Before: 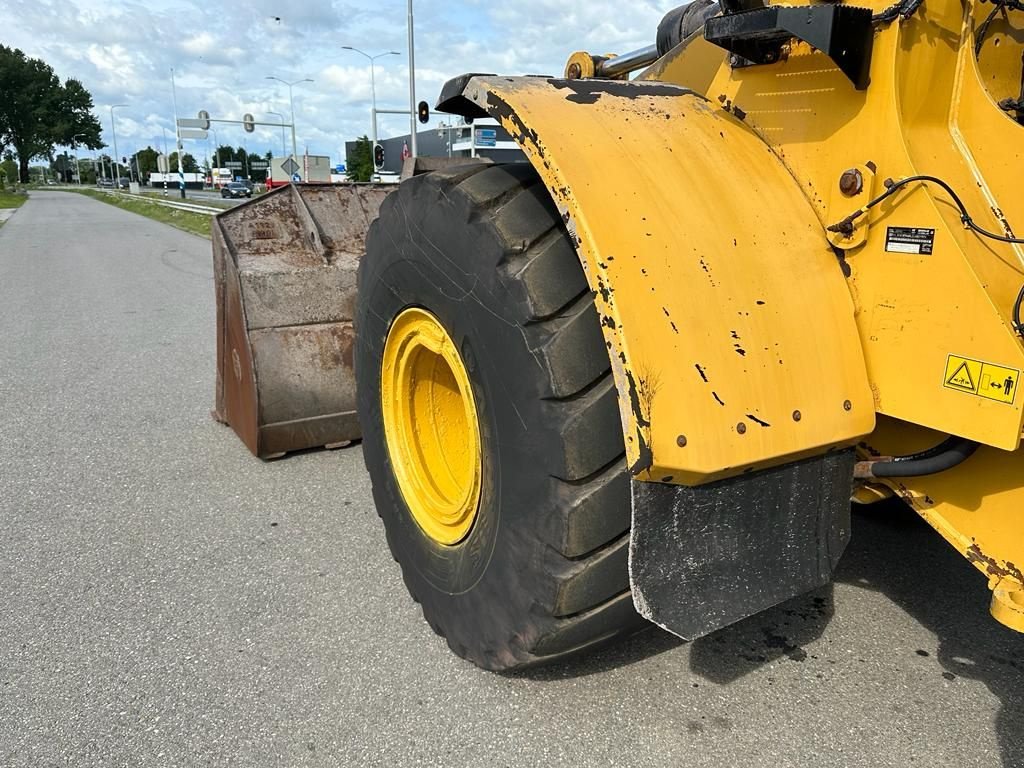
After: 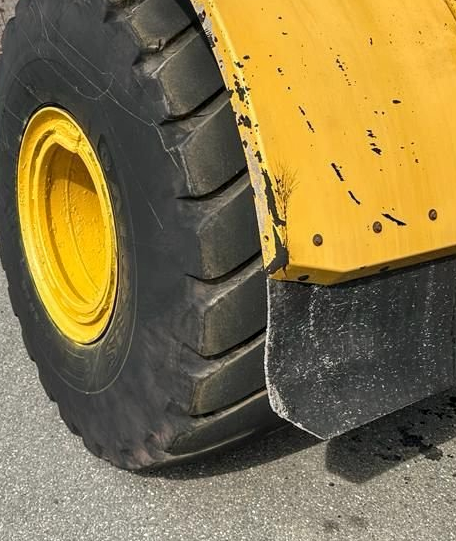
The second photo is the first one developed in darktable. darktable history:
local contrast: on, module defaults
crop: left 35.619%, top 26.193%, right 19.771%, bottom 3.362%
